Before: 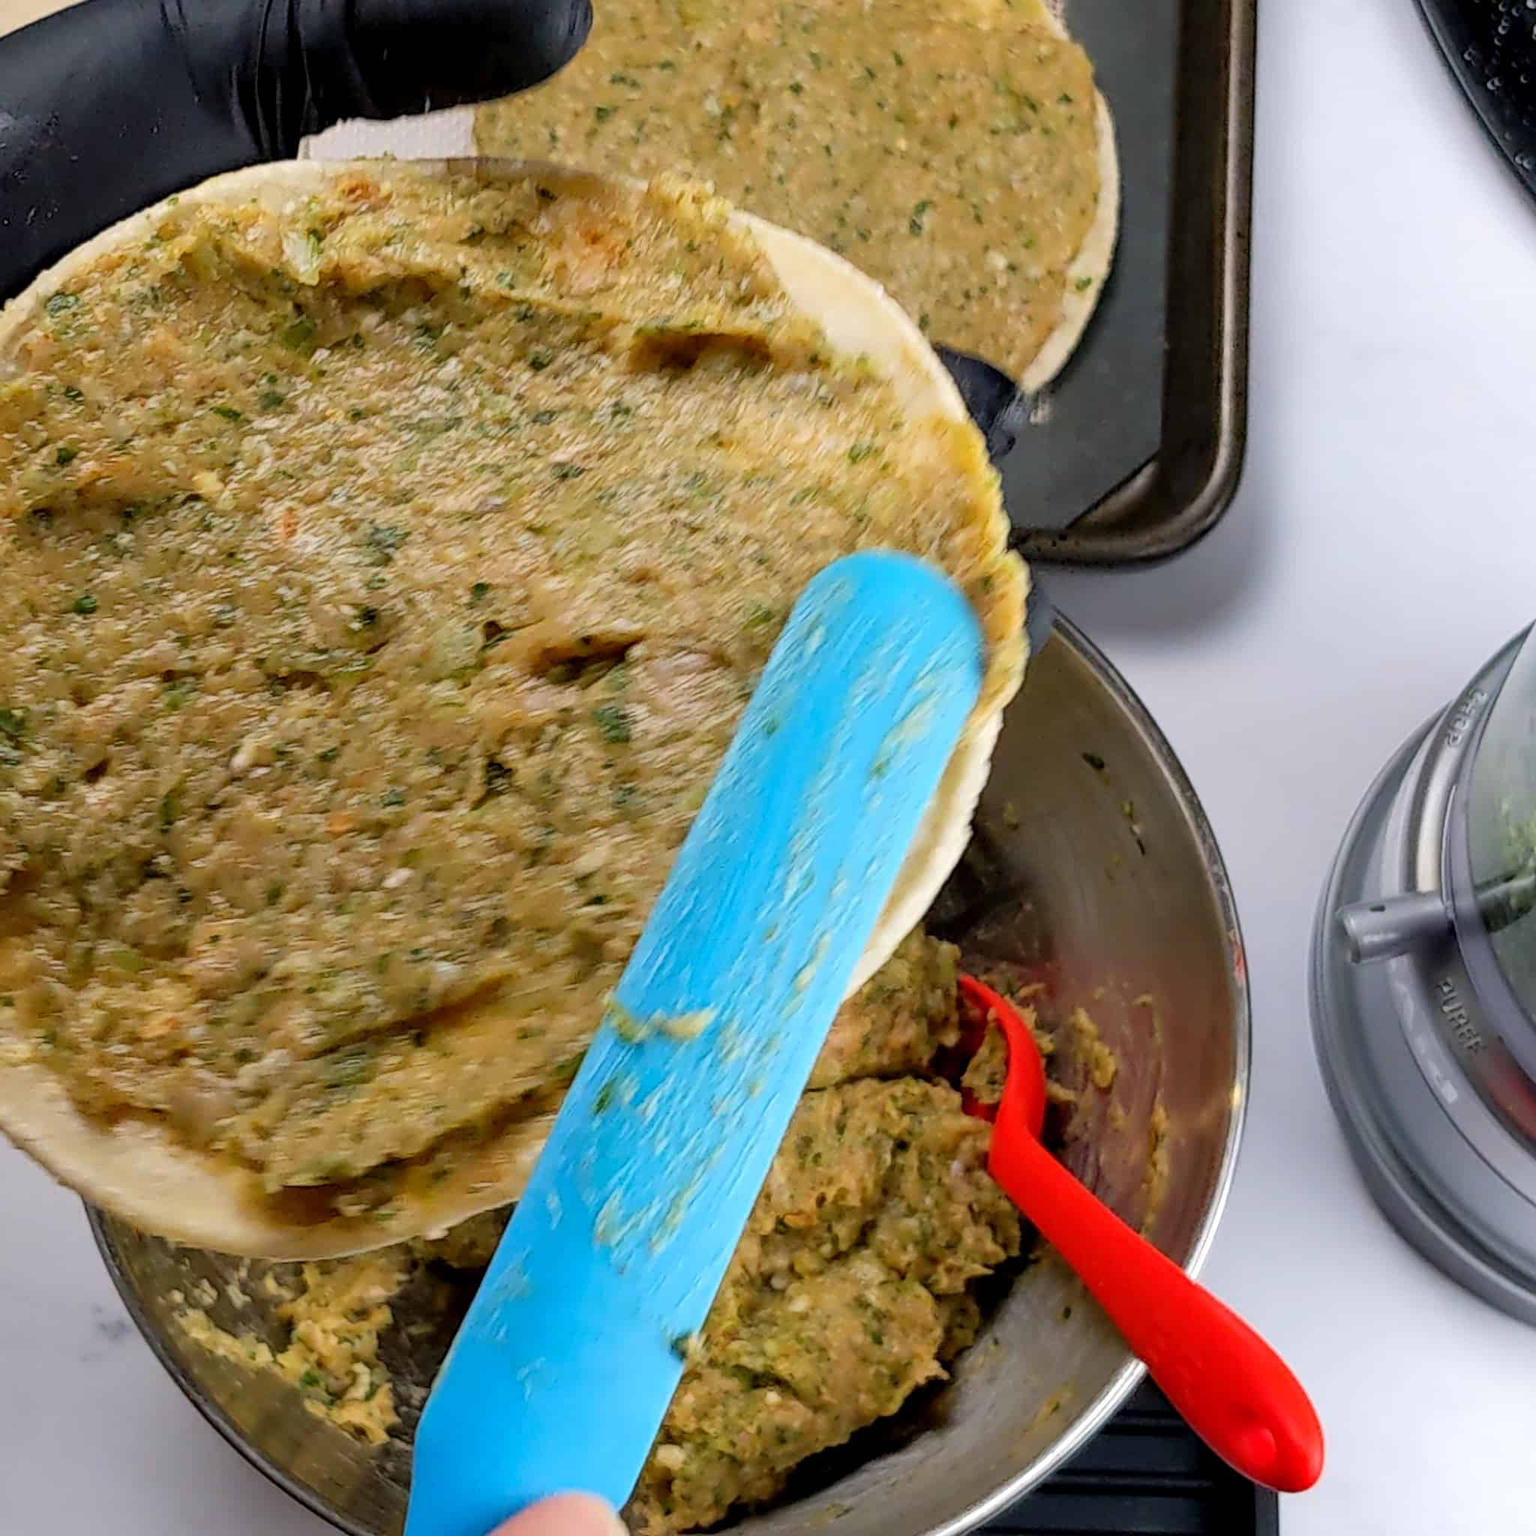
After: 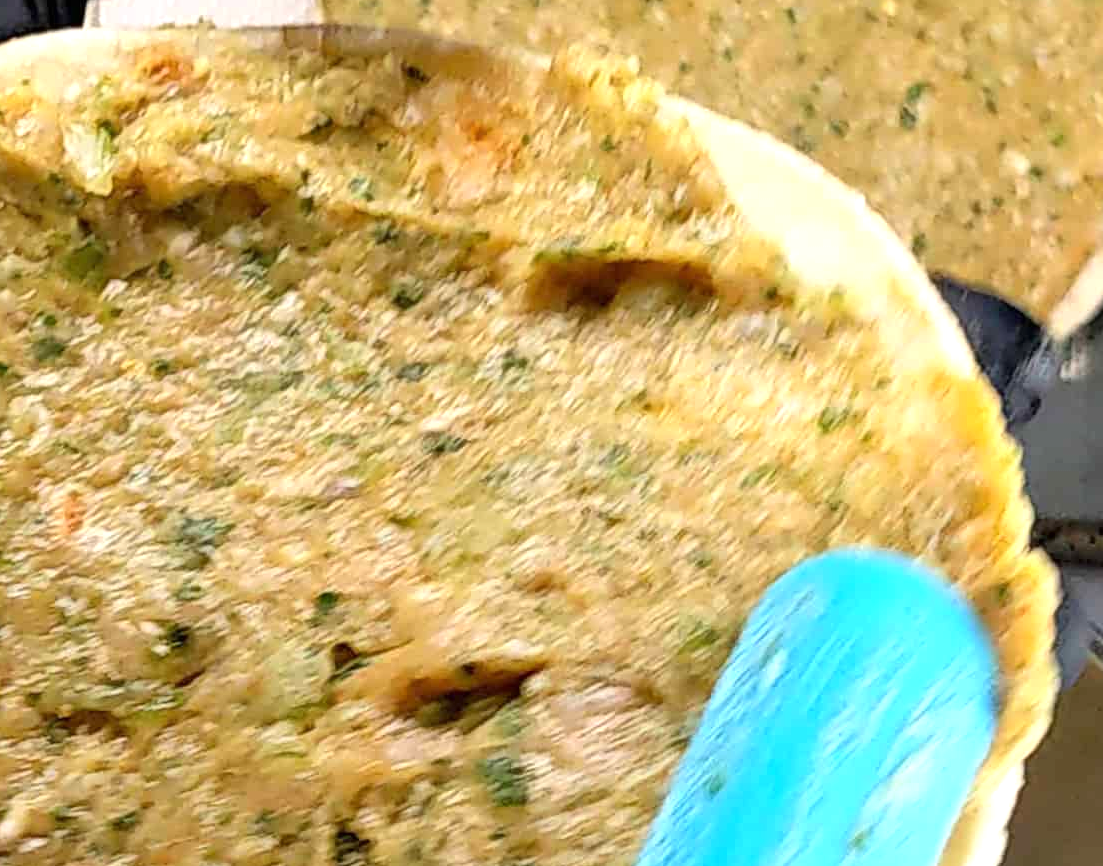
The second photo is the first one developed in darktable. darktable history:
crop: left 15.306%, top 9.065%, right 30.789%, bottom 48.638%
exposure: black level correction 0, exposure 0.7 EV, compensate exposure bias true, compensate highlight preservation false
